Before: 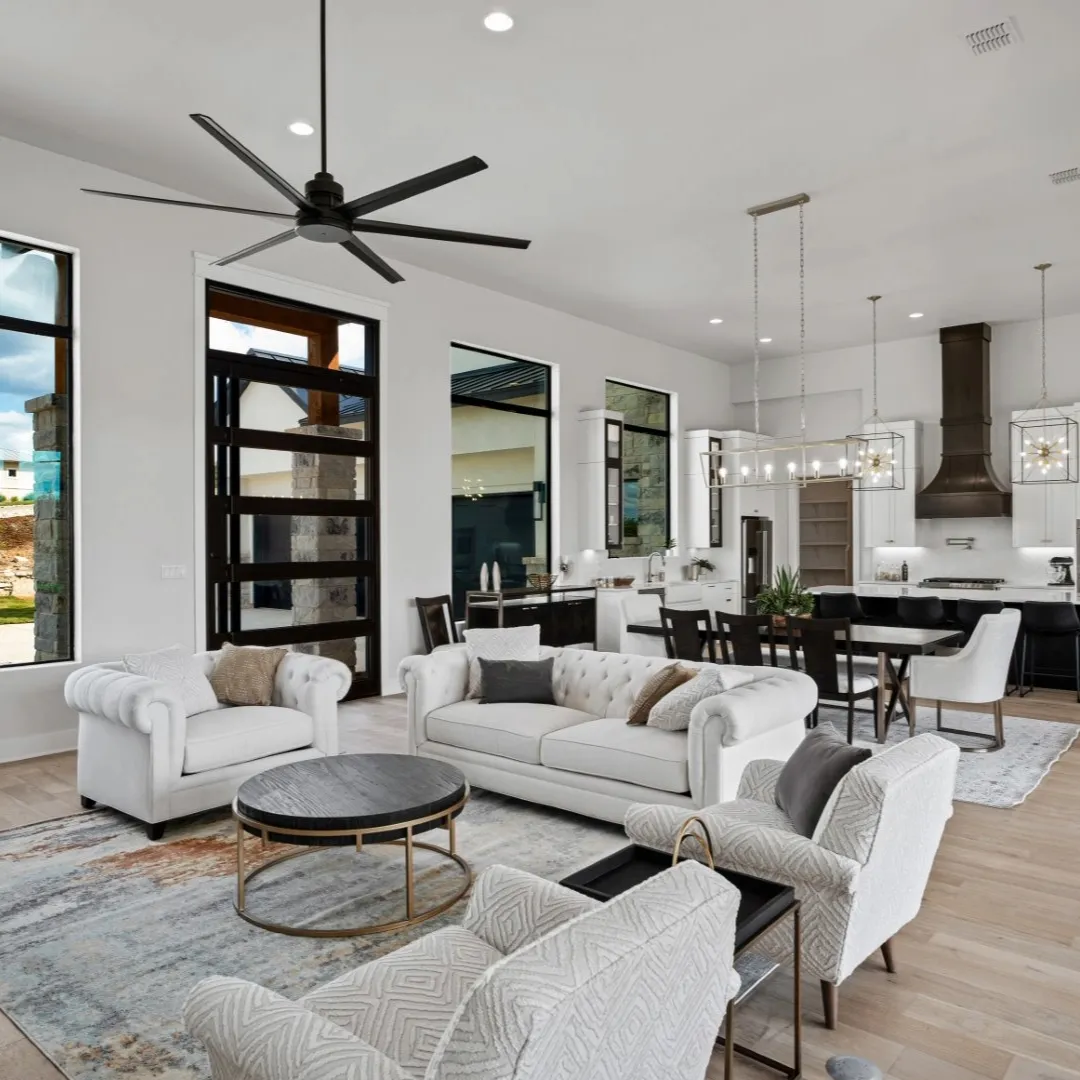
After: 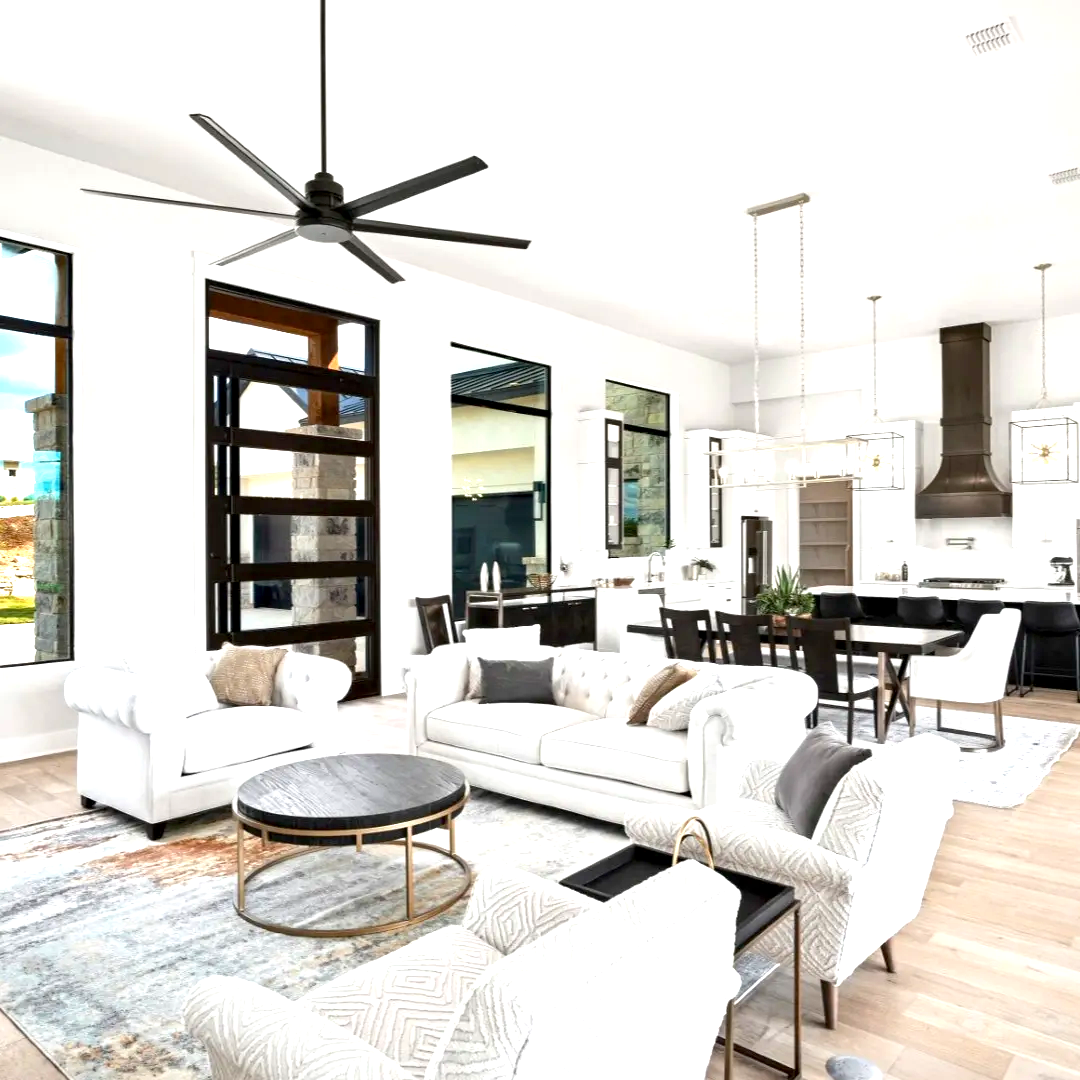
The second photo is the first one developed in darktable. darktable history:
exposure: black level correction 0.001, exposure 1.303 EV, compensate highlight preservation false
